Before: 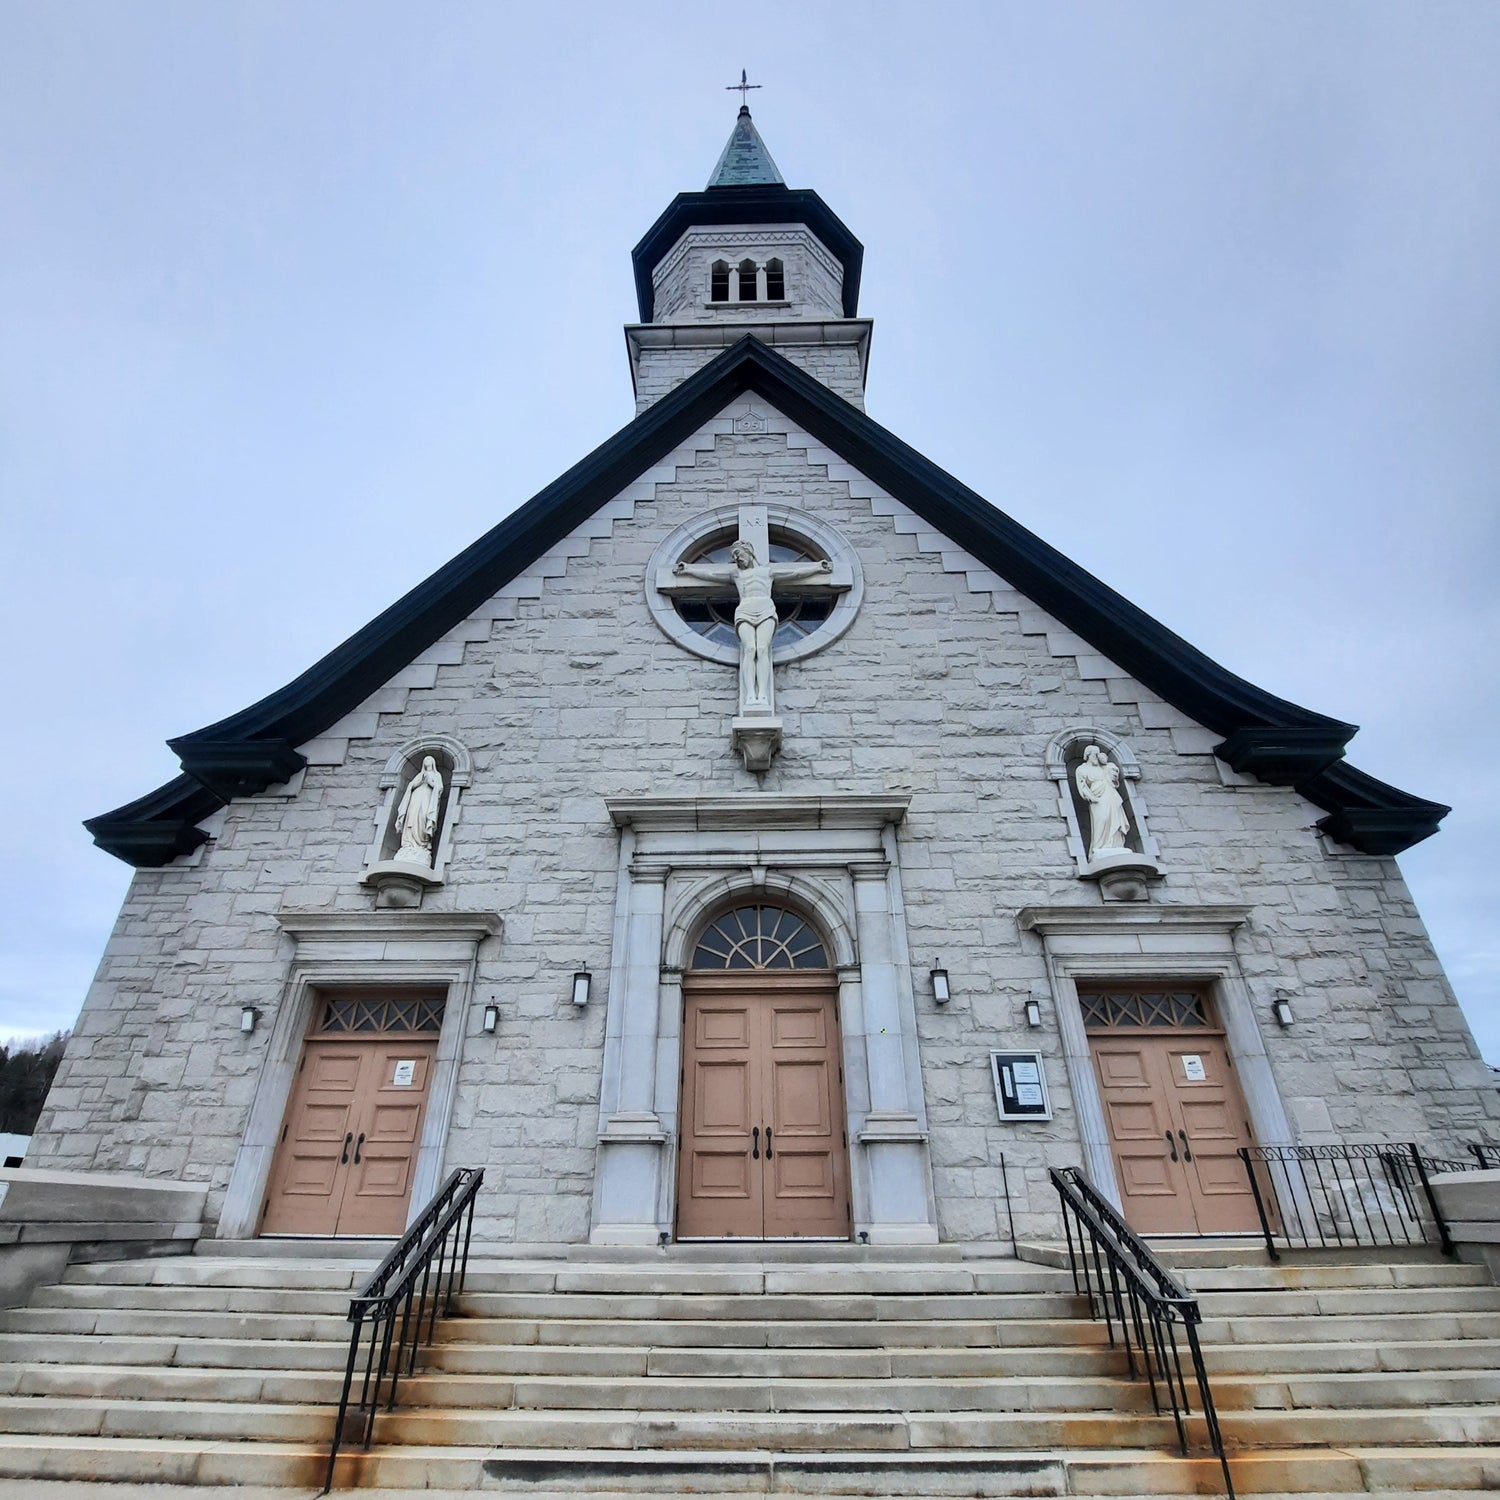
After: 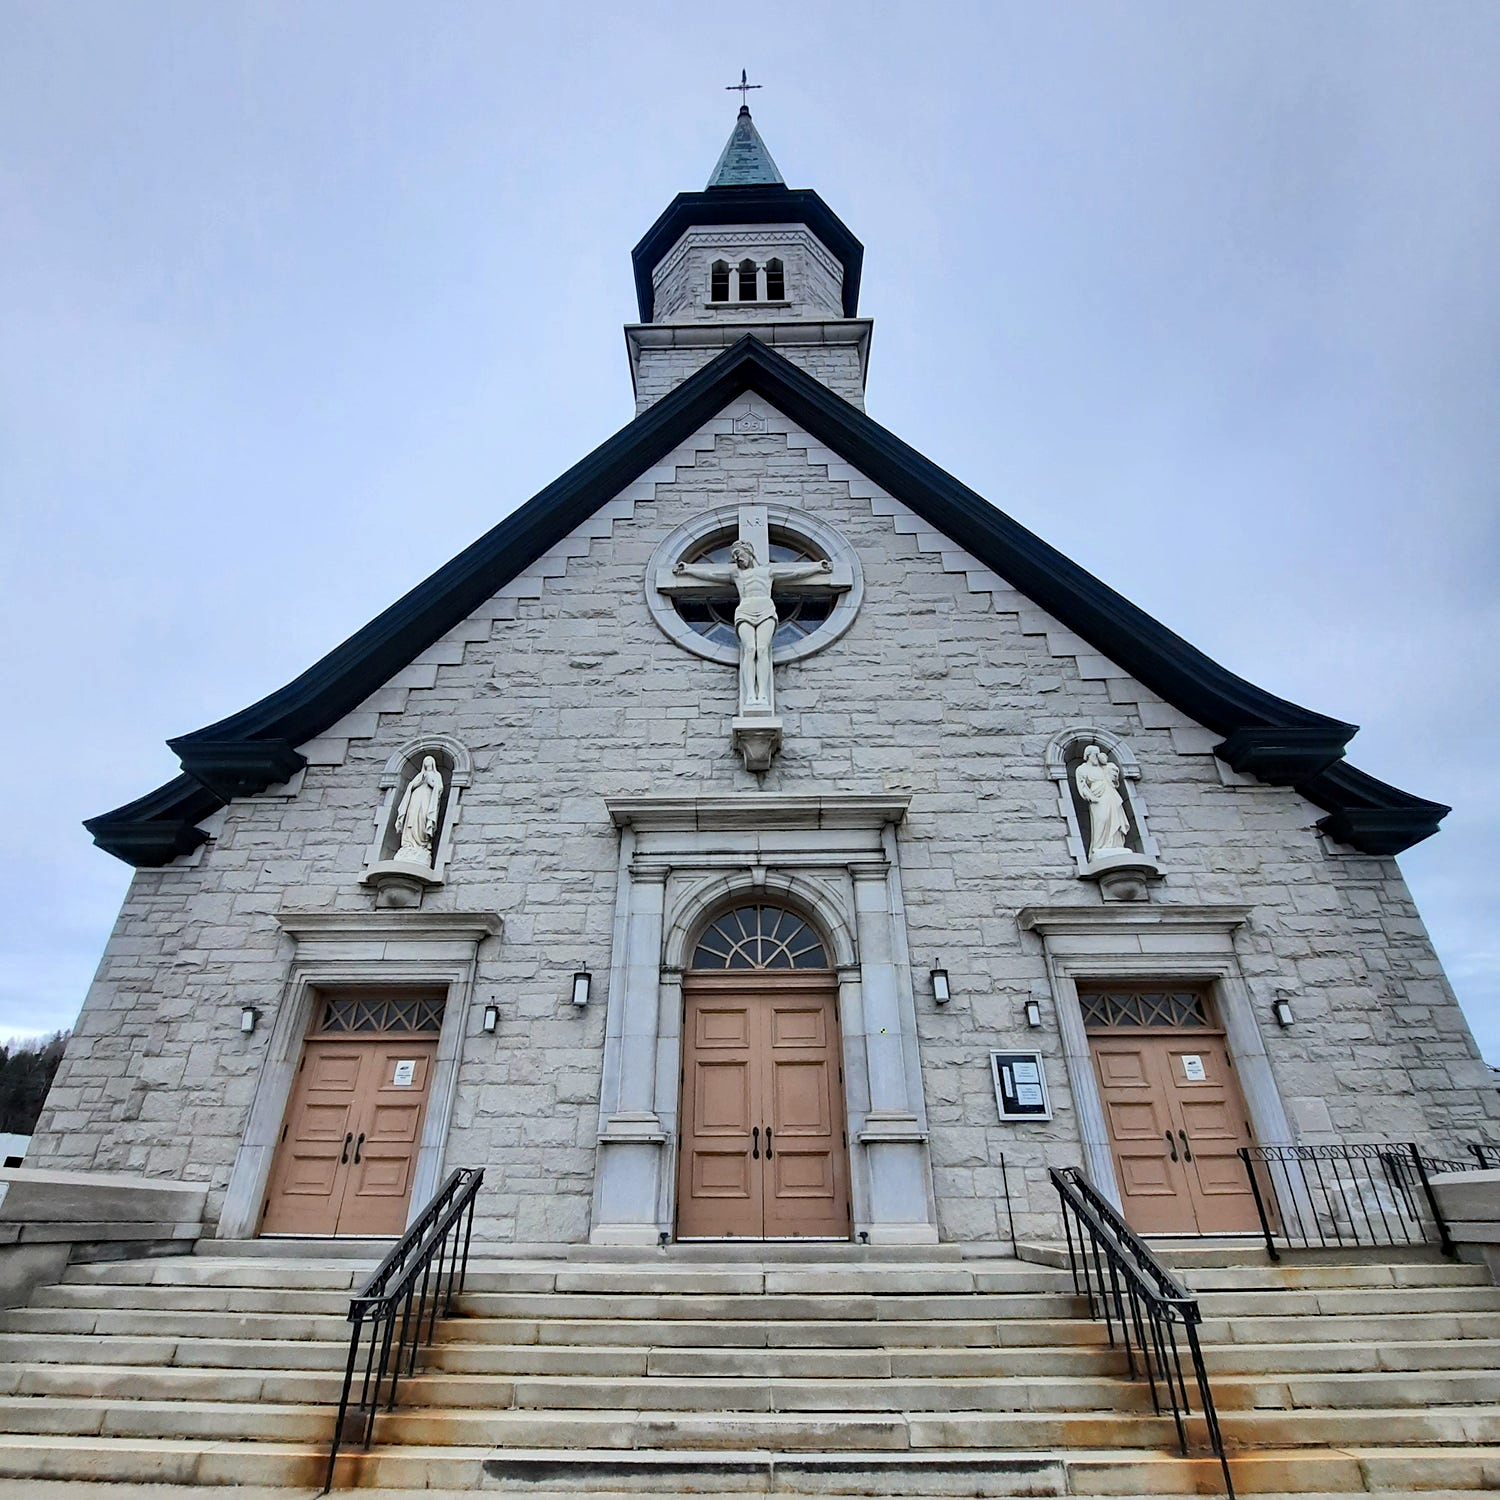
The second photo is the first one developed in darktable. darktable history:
haze removal: compatibility mode true, adaptive false
sharpen: amount 0.2
